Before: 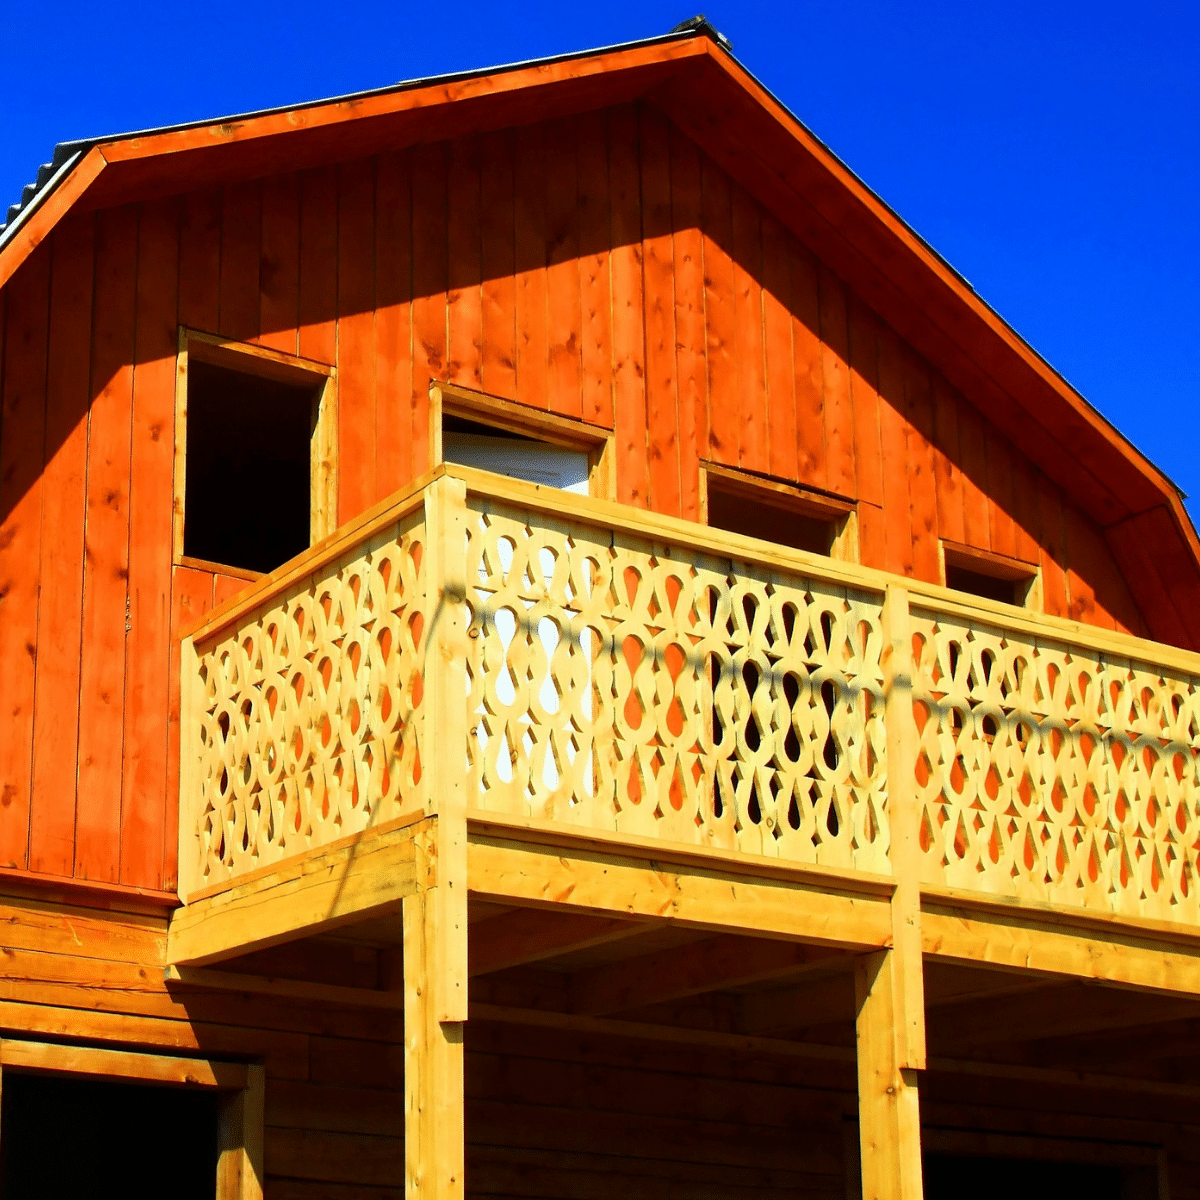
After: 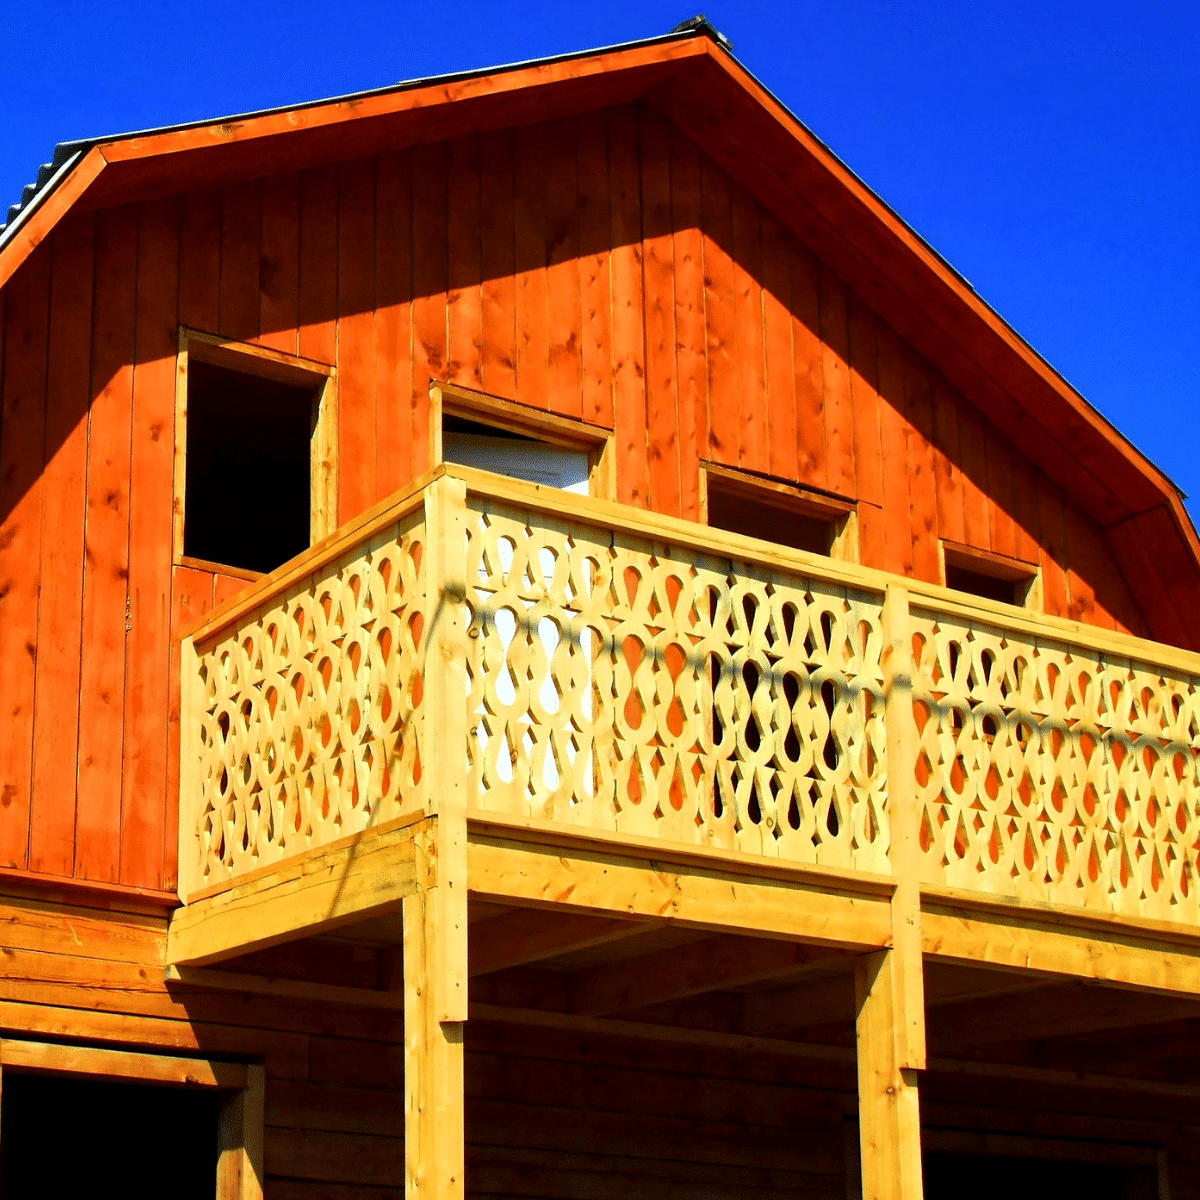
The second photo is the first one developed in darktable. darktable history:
local contrast: highlights 101%, shadows 103%, detail 120%, midtone range 0.2
shadows and highlights: shadows 29.59, highlights -30.26, low approximation 0.01, soften with gaussian
